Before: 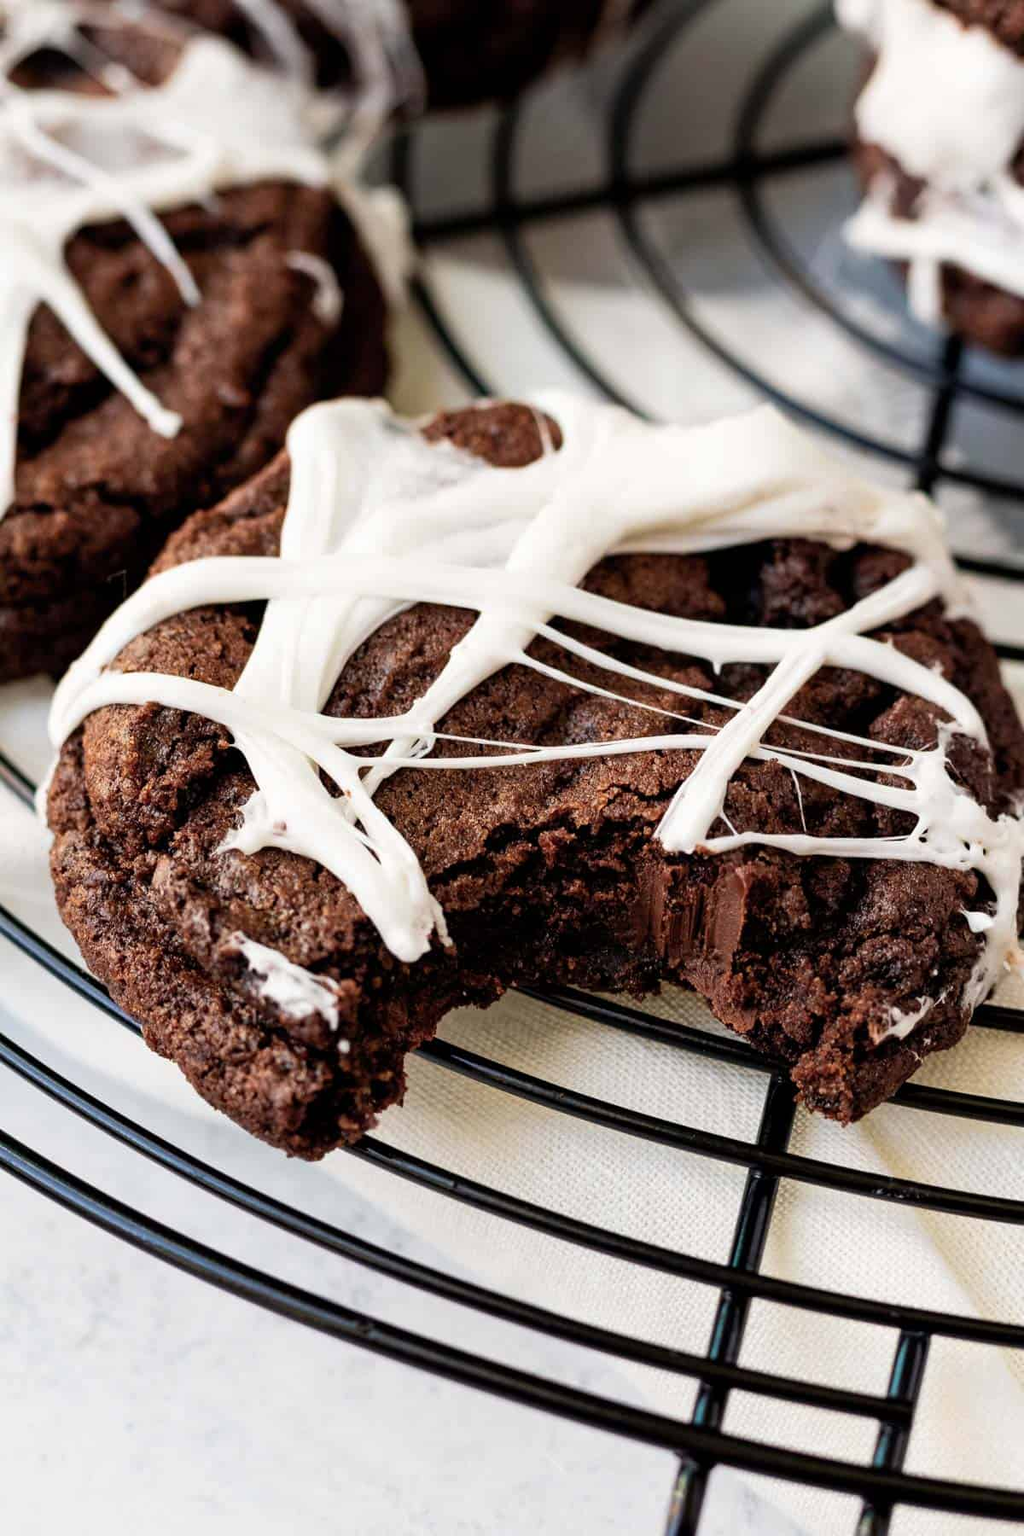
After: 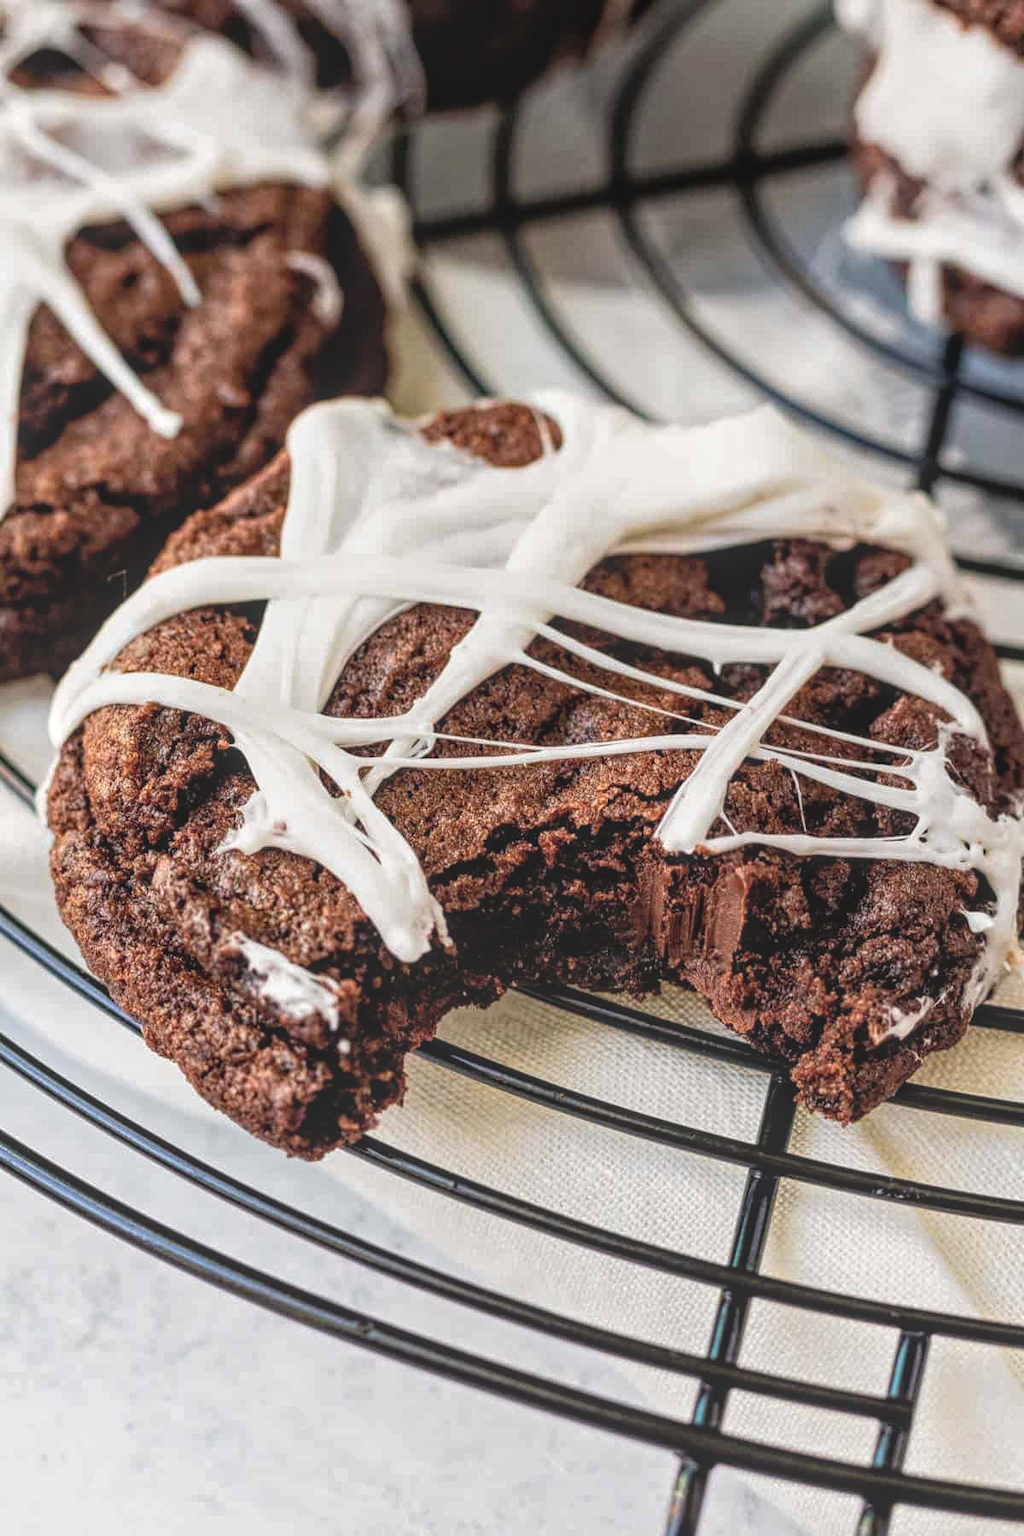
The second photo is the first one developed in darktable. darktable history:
local contrast: highlights 67%, shadows 35%, detail 167%, midtone range 0.2
